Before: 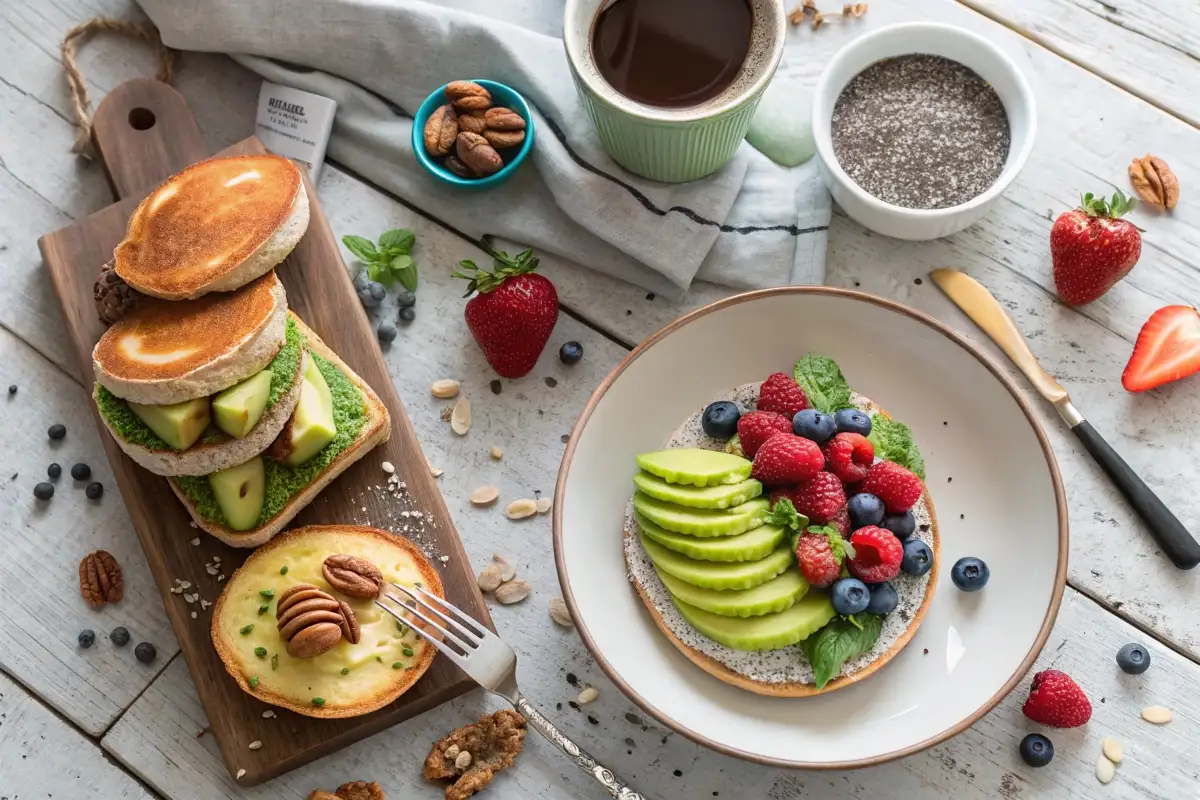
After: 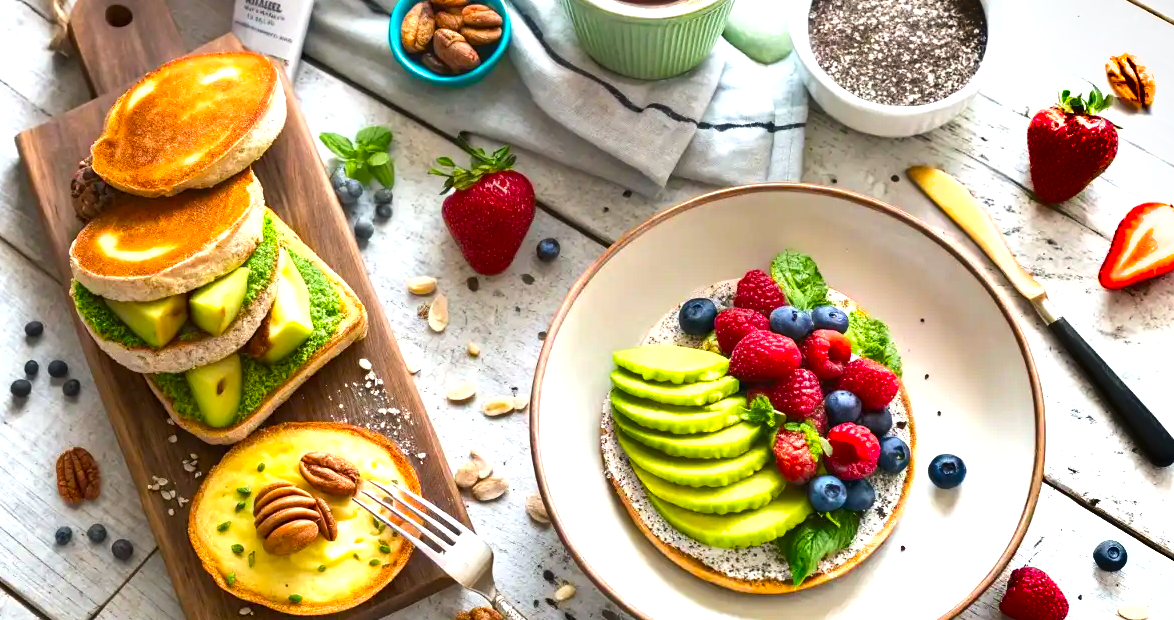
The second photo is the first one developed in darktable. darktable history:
shadows and highlights: shadows 59.72, soften with gaussian
tone equalizer: -8 EV -0.541 EV, smoothing diameter 24.98%, edges refinement/feathering 6.48, preserve details guided filter
color balance rgb: shadows lift › chroma 2.033%, shadows lift › hue 248.47°, perceptual saturation grading › global saturation 19.174%, global vibrance 25.524%
crop and rotate: left 1.963%, top 12.882%, right 0.16%, bottom 9.596%
exposure: black level correction 0, exposure 0.949 EV, compensate highlight preservation false
